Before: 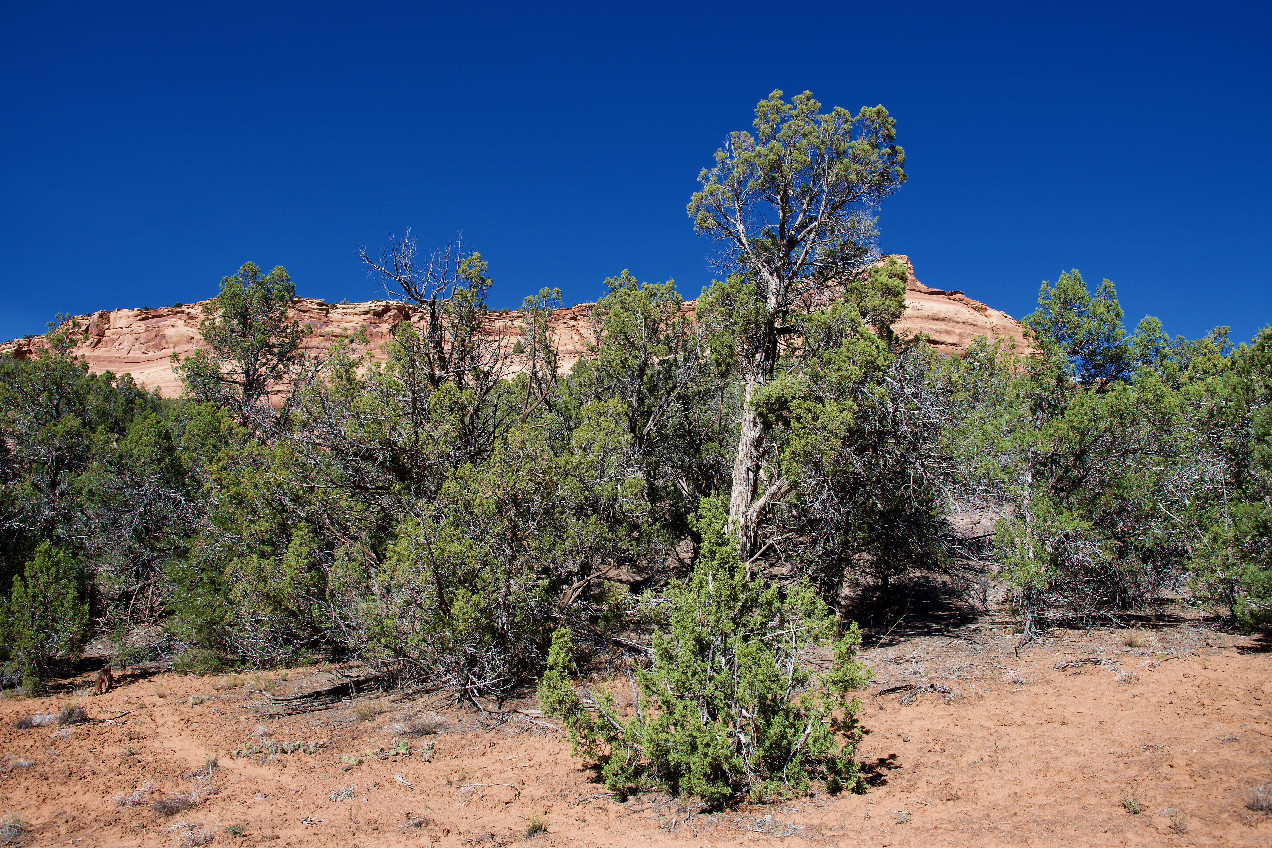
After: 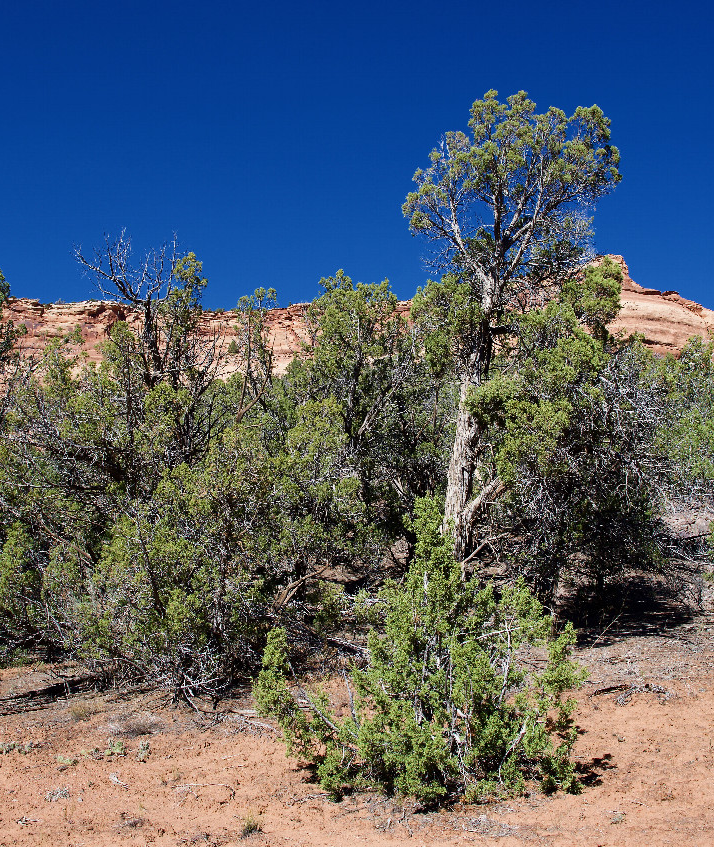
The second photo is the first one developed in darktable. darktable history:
crop and rotate: left 22.47%, right 21.377%
